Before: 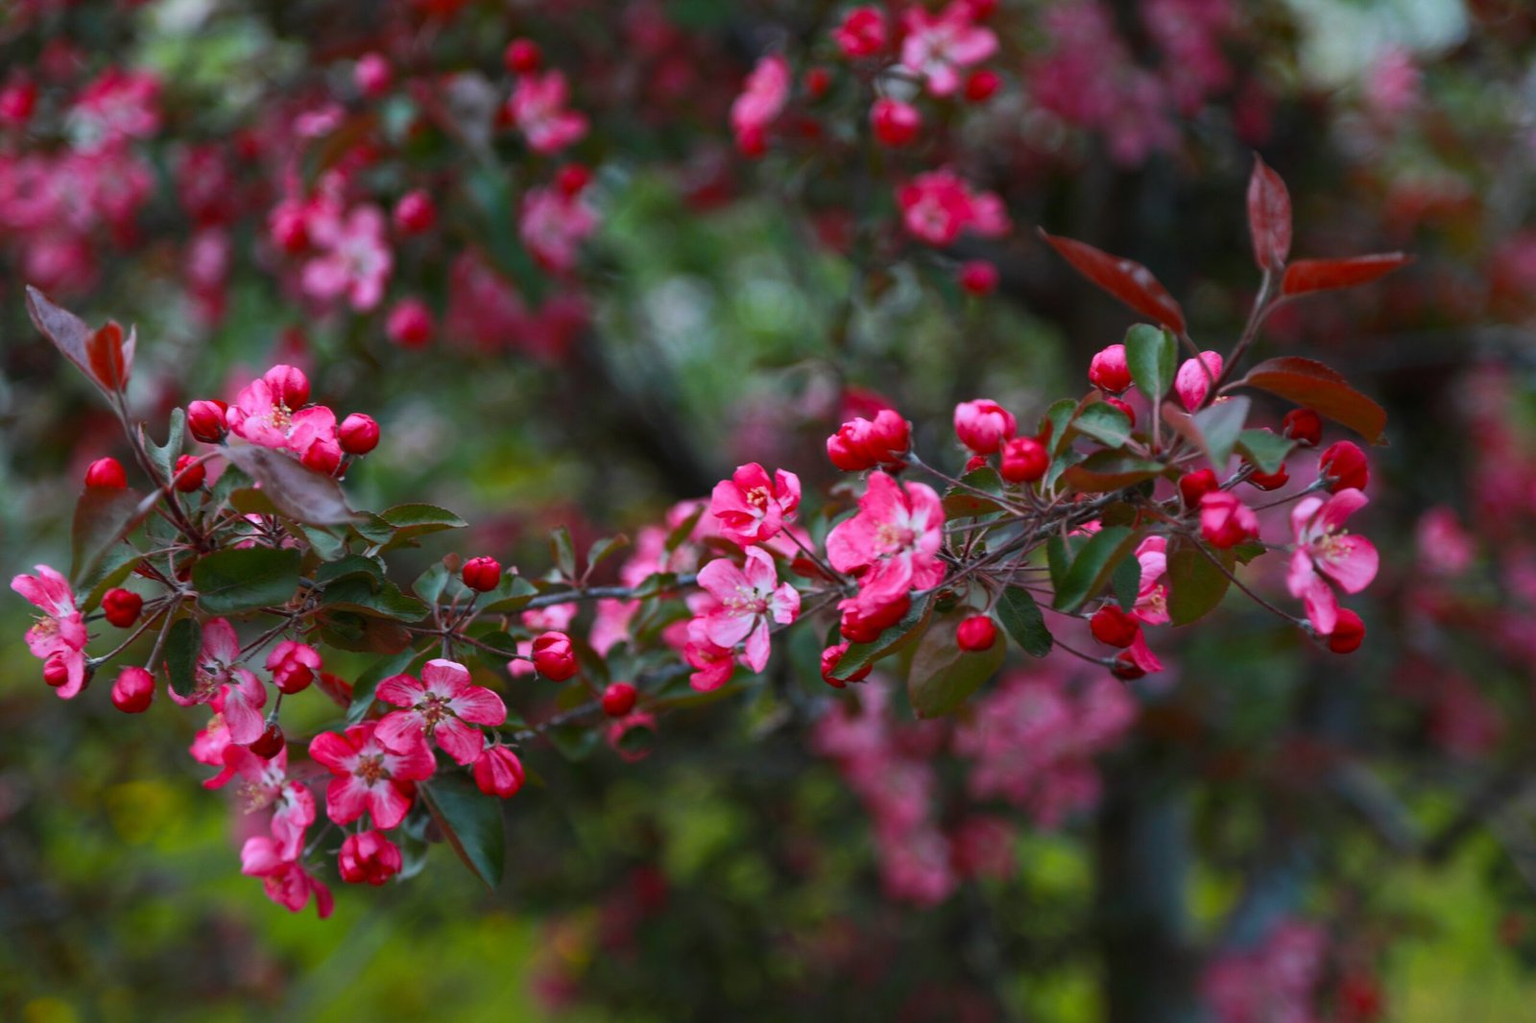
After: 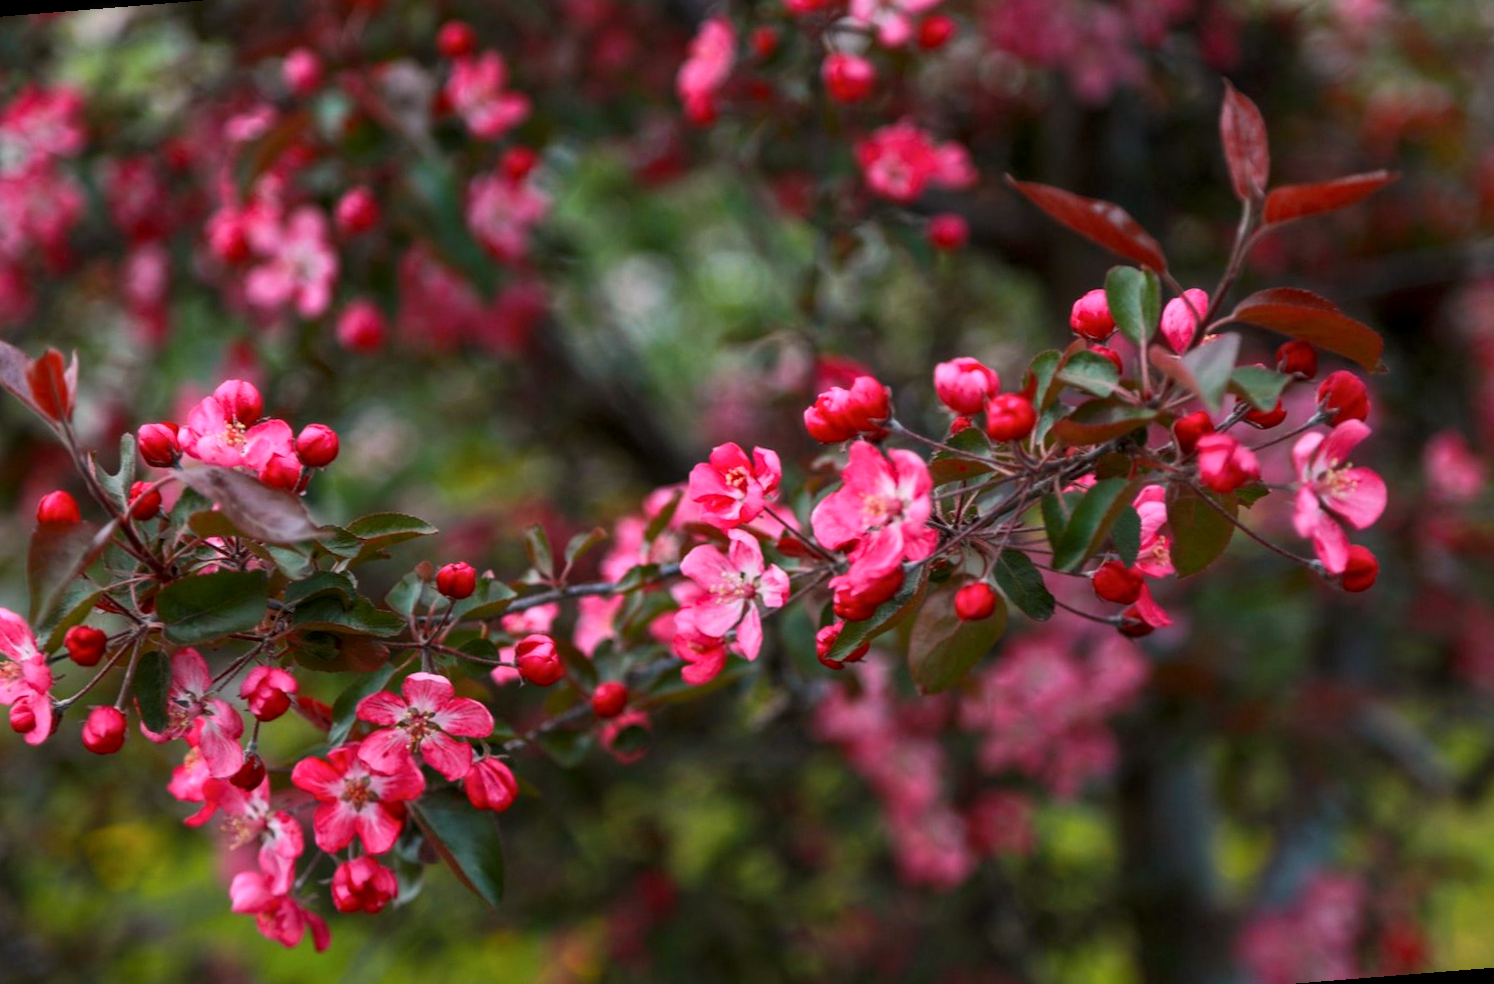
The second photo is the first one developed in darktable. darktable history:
local contrast: on, module defaults
white balance: red 1.127, blue 0.943
rotate and perspective: rotation -4.57°, crop left 0.054, crop right 0.944, crop top 0.087, crop bottom 0.914
